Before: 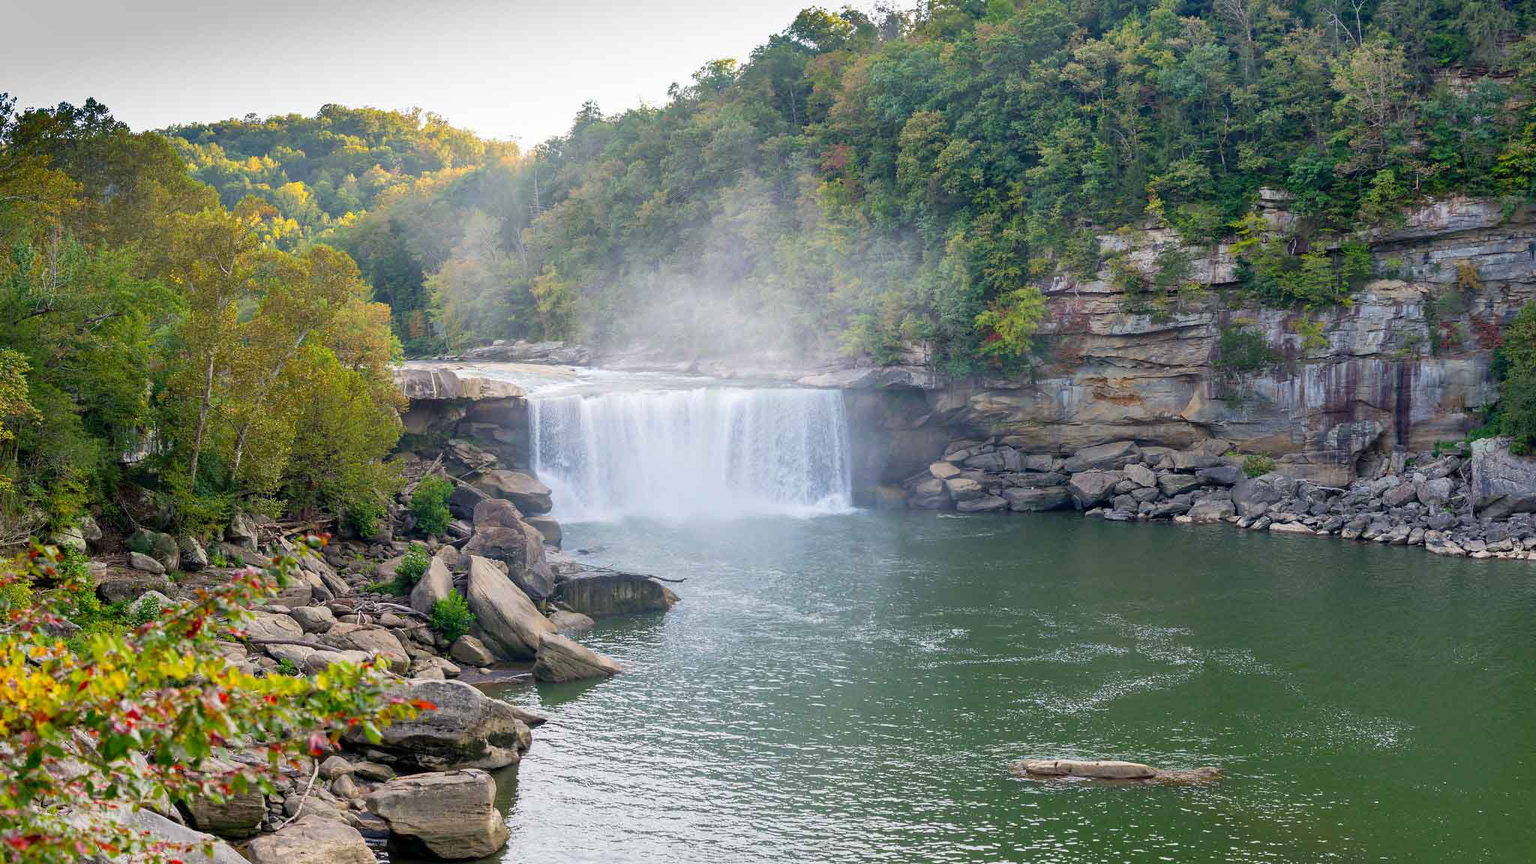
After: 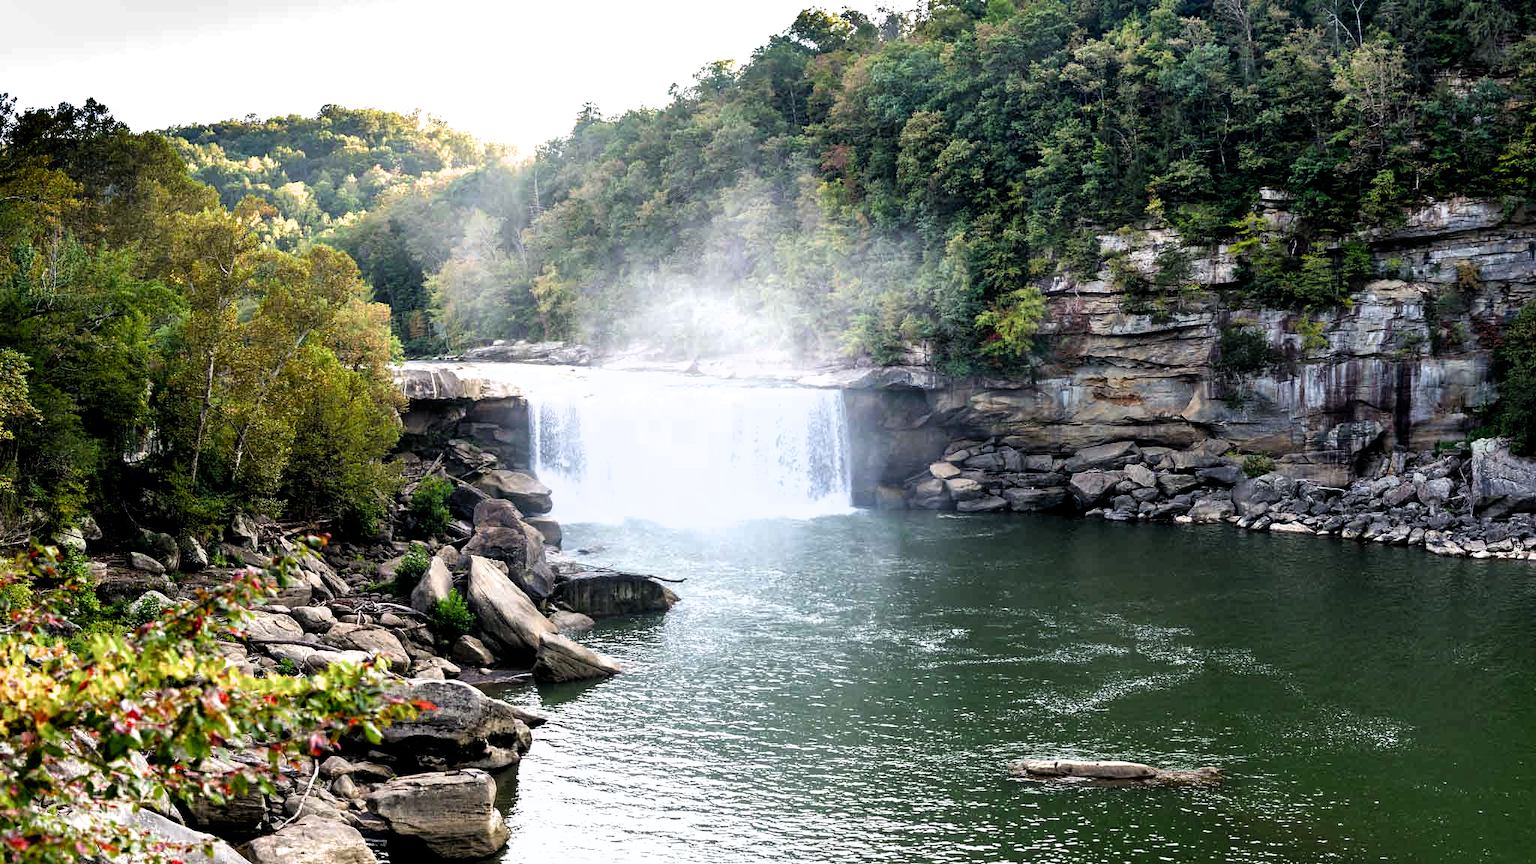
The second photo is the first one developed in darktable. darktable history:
exposure: black level correction 0.01, exposure 0.015 EV, compensate highlight preservation false
filmic rgb: black relative exposure -8.2 EV, white relative exposure 2.22 EV, hardness 7.06, latitude 85.19%, contrast 1.71, highlights saturation mix -3.83%, shadows ↔ highlights balance -2.23%, color science v6 (2022)
